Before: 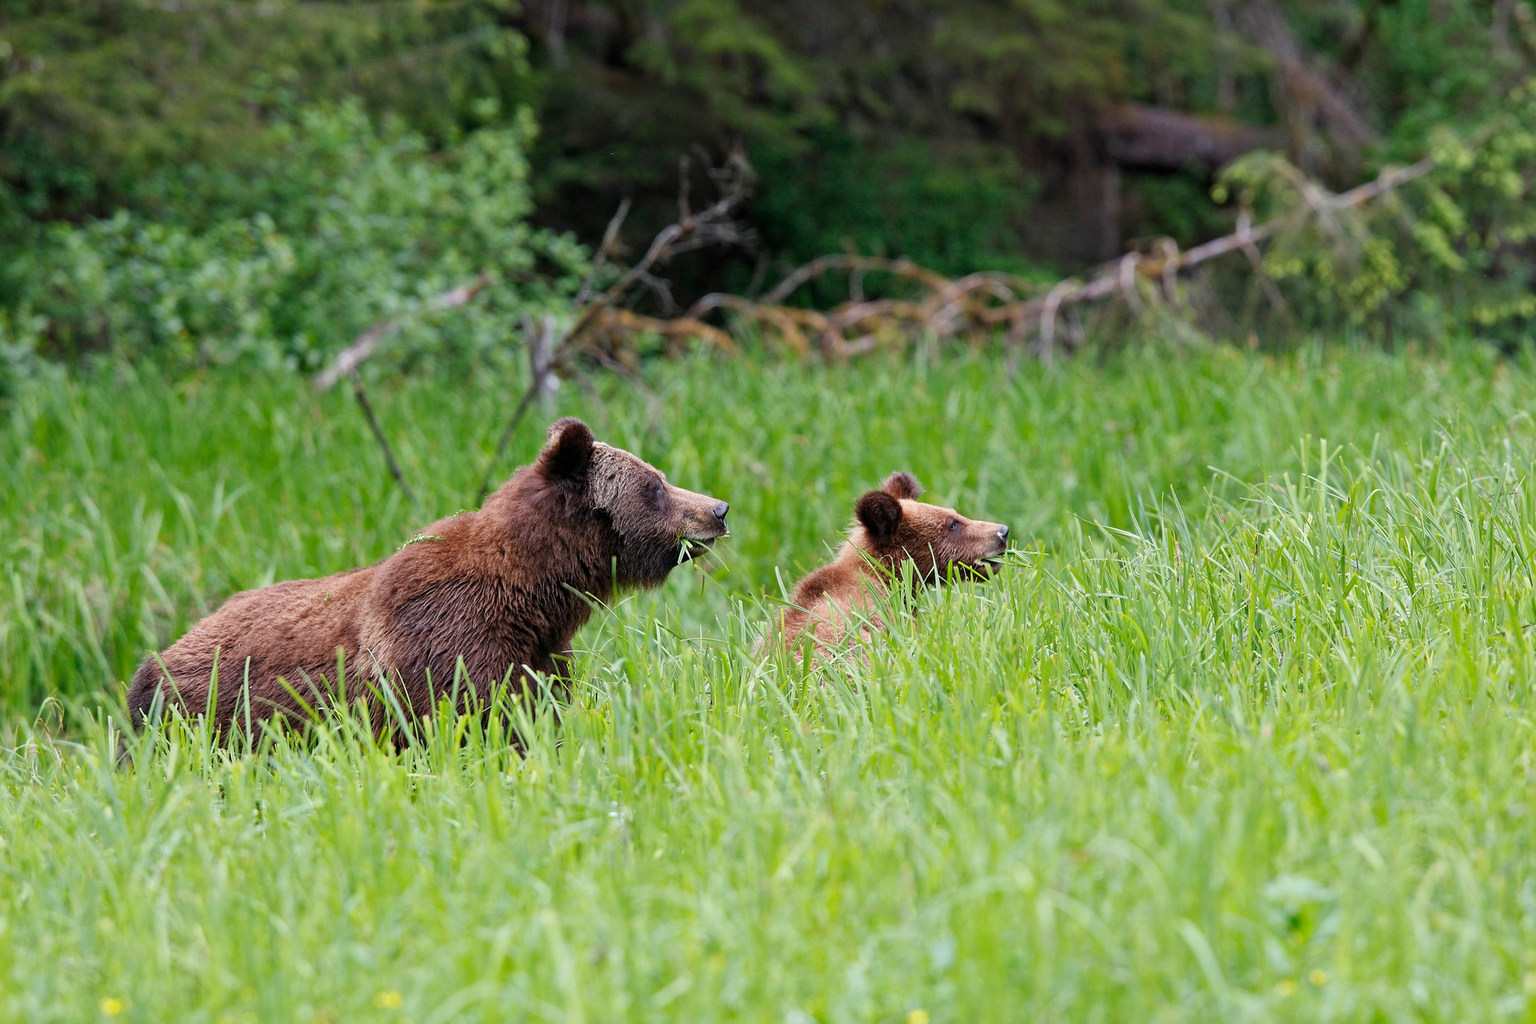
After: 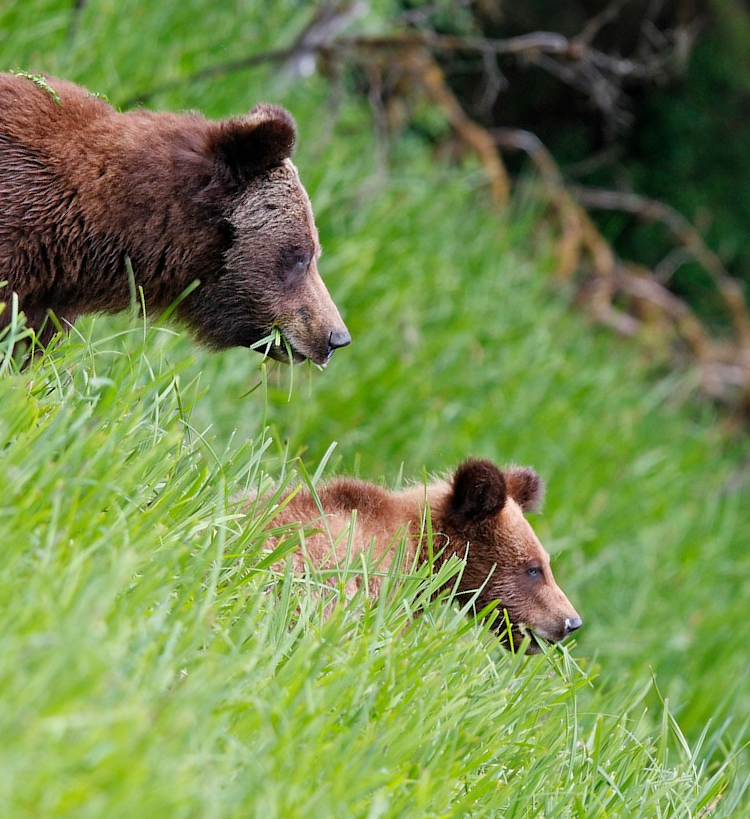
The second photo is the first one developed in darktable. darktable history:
crop and rotate: angle -46.11°, top 16.155%, right 0.802%, bottom 11.654%
